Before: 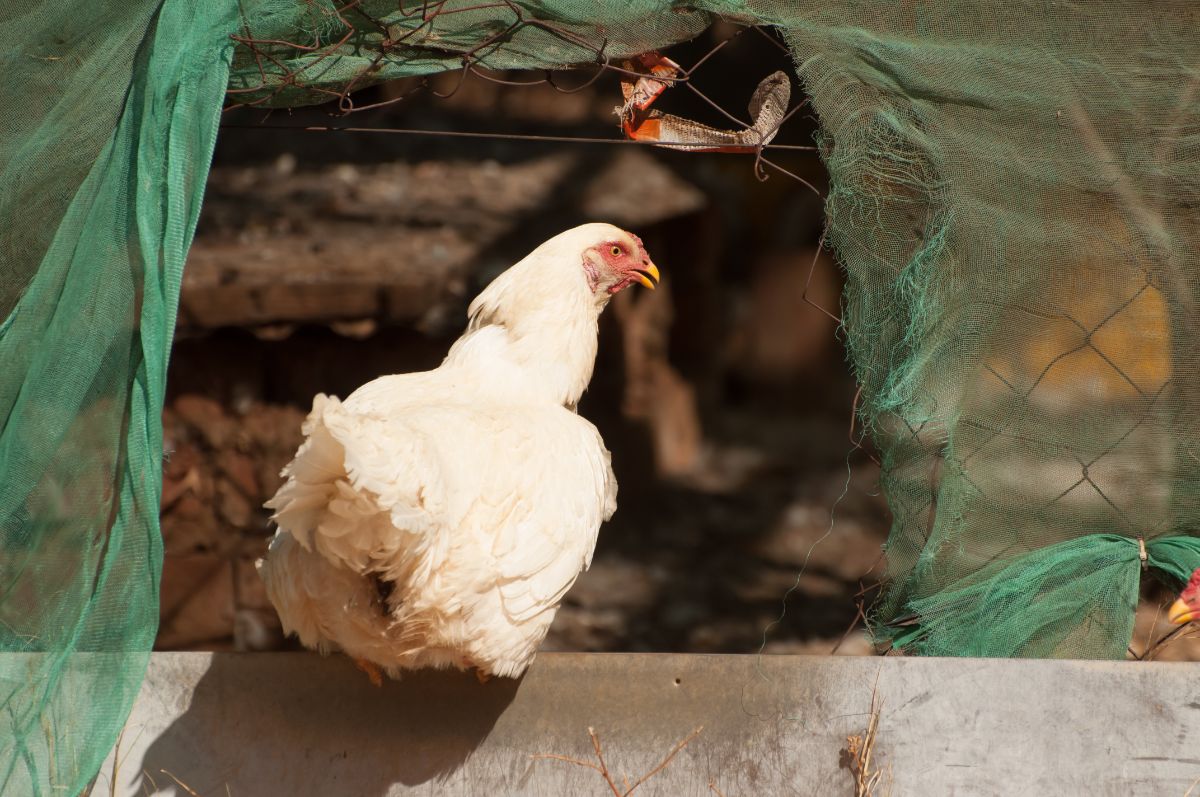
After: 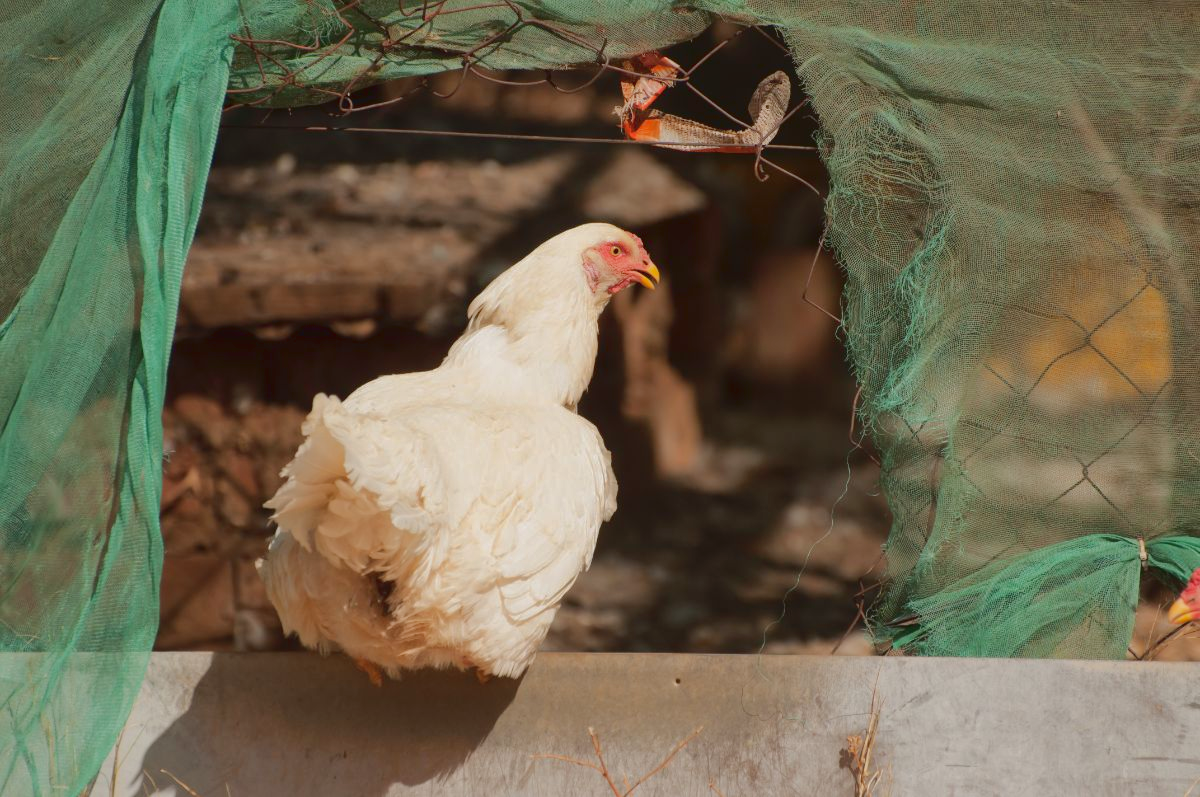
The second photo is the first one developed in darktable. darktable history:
shadows and highlights: on, module defaults
tone curve: curves: ch0 [(0, 0.026) (0.175, 0.178) (0.463, 0.502) (0.796, 0.764) (1, 0.961)]; ch1 [(0, 0) (0.437, 0.398) (0.469, 0.472) (0.505, 0.504) (0.553, 0.552) (1, 1)]; ch2 [(0, 0) (0.505, 0.495) (0.579, 0.579) (1, 1)], color space Lab, linked channels, preserve colors none
